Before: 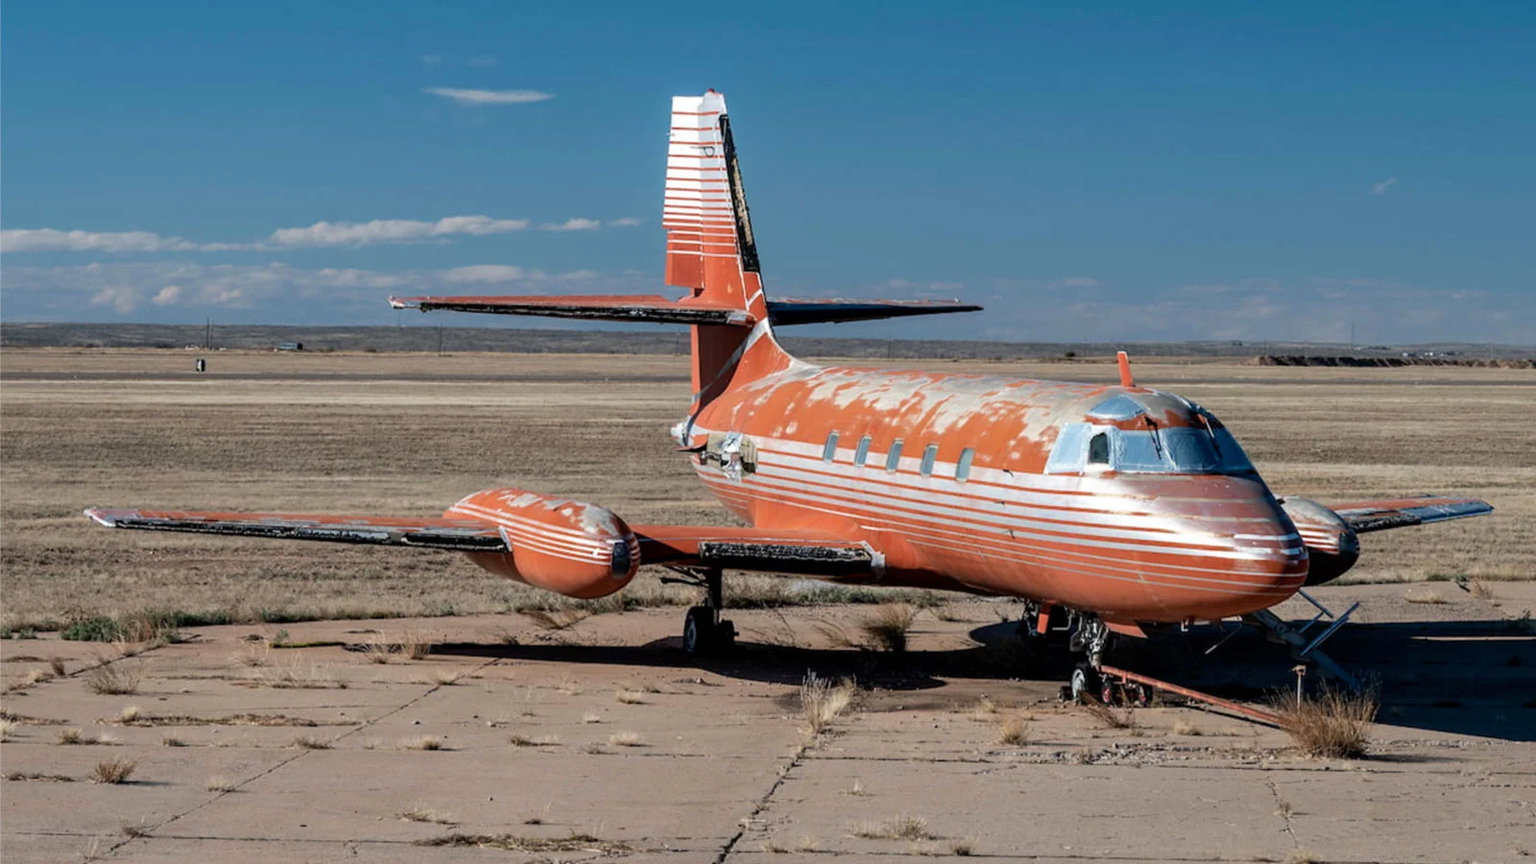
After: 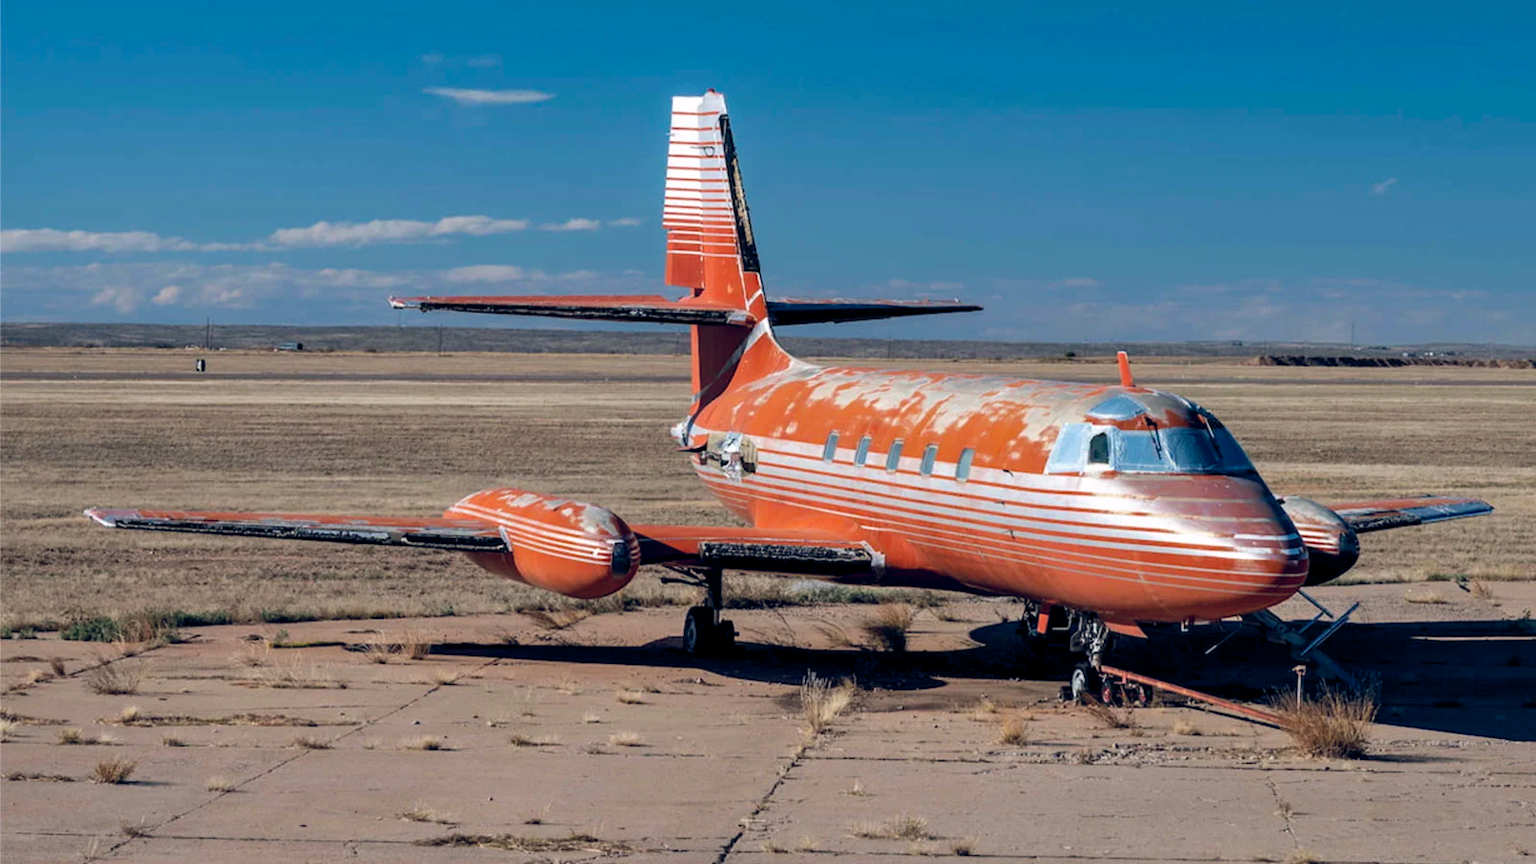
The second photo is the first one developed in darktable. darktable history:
shadows and highlights: soften with gaussian
color balance rgb: highlights gain › chroma 0.251%, highlights gain › hue 331.64°, global offset › chroma 0.132%, global offset › hue 254.1°, perceptual saturation grading › global saturation 16.432%, global vibrance 20%
